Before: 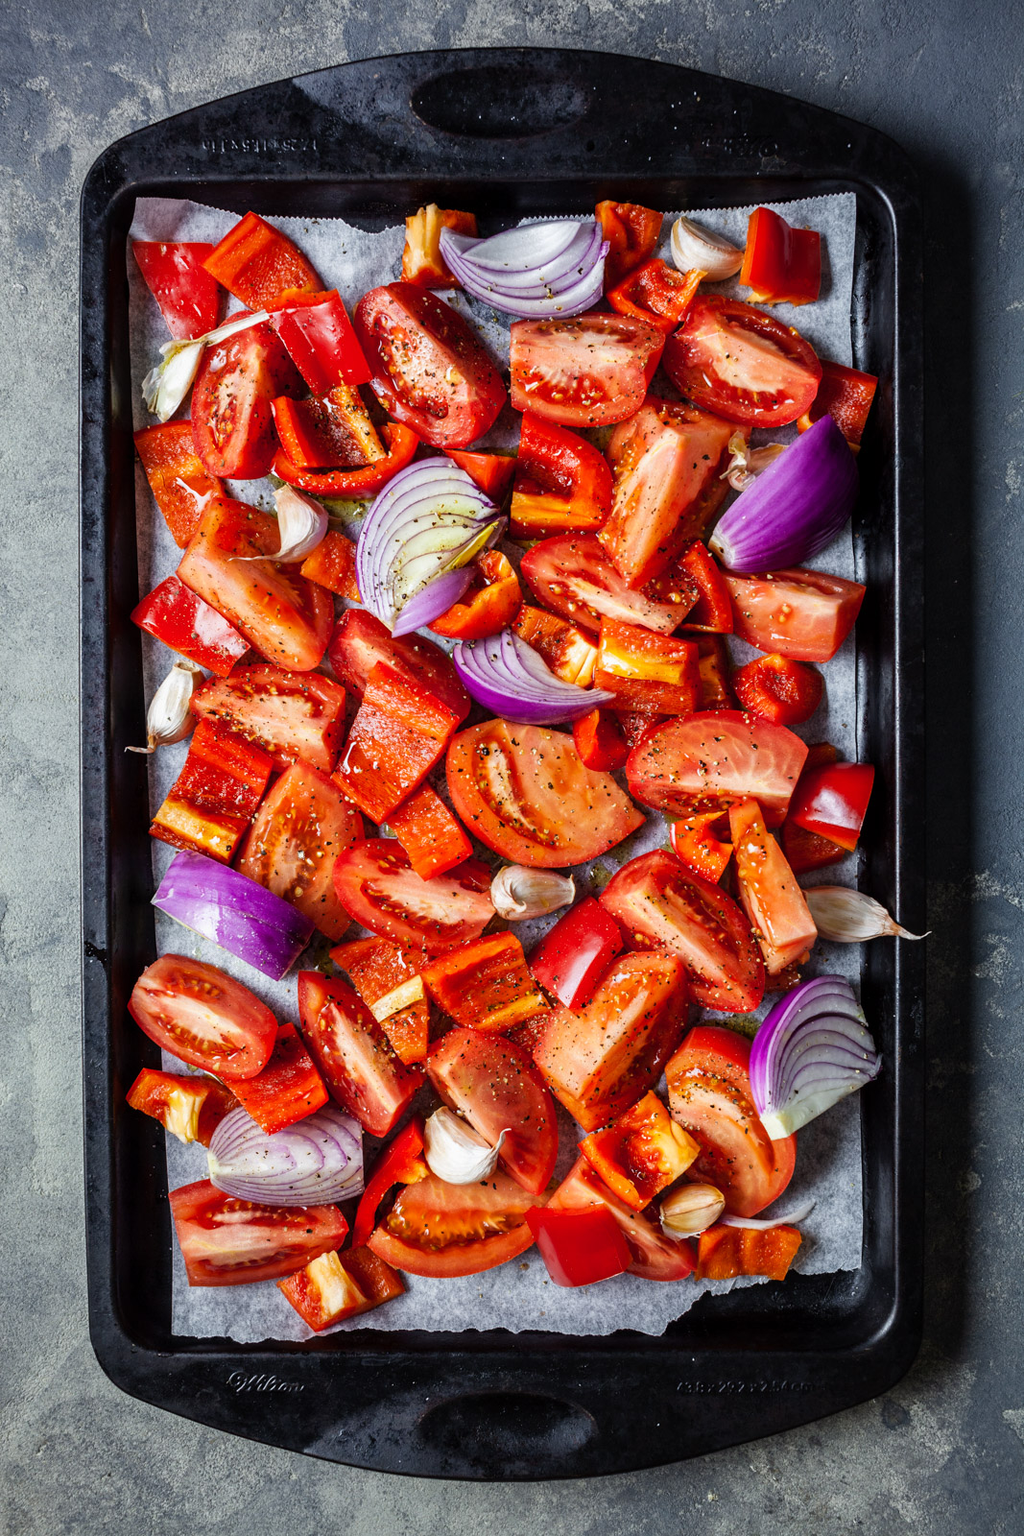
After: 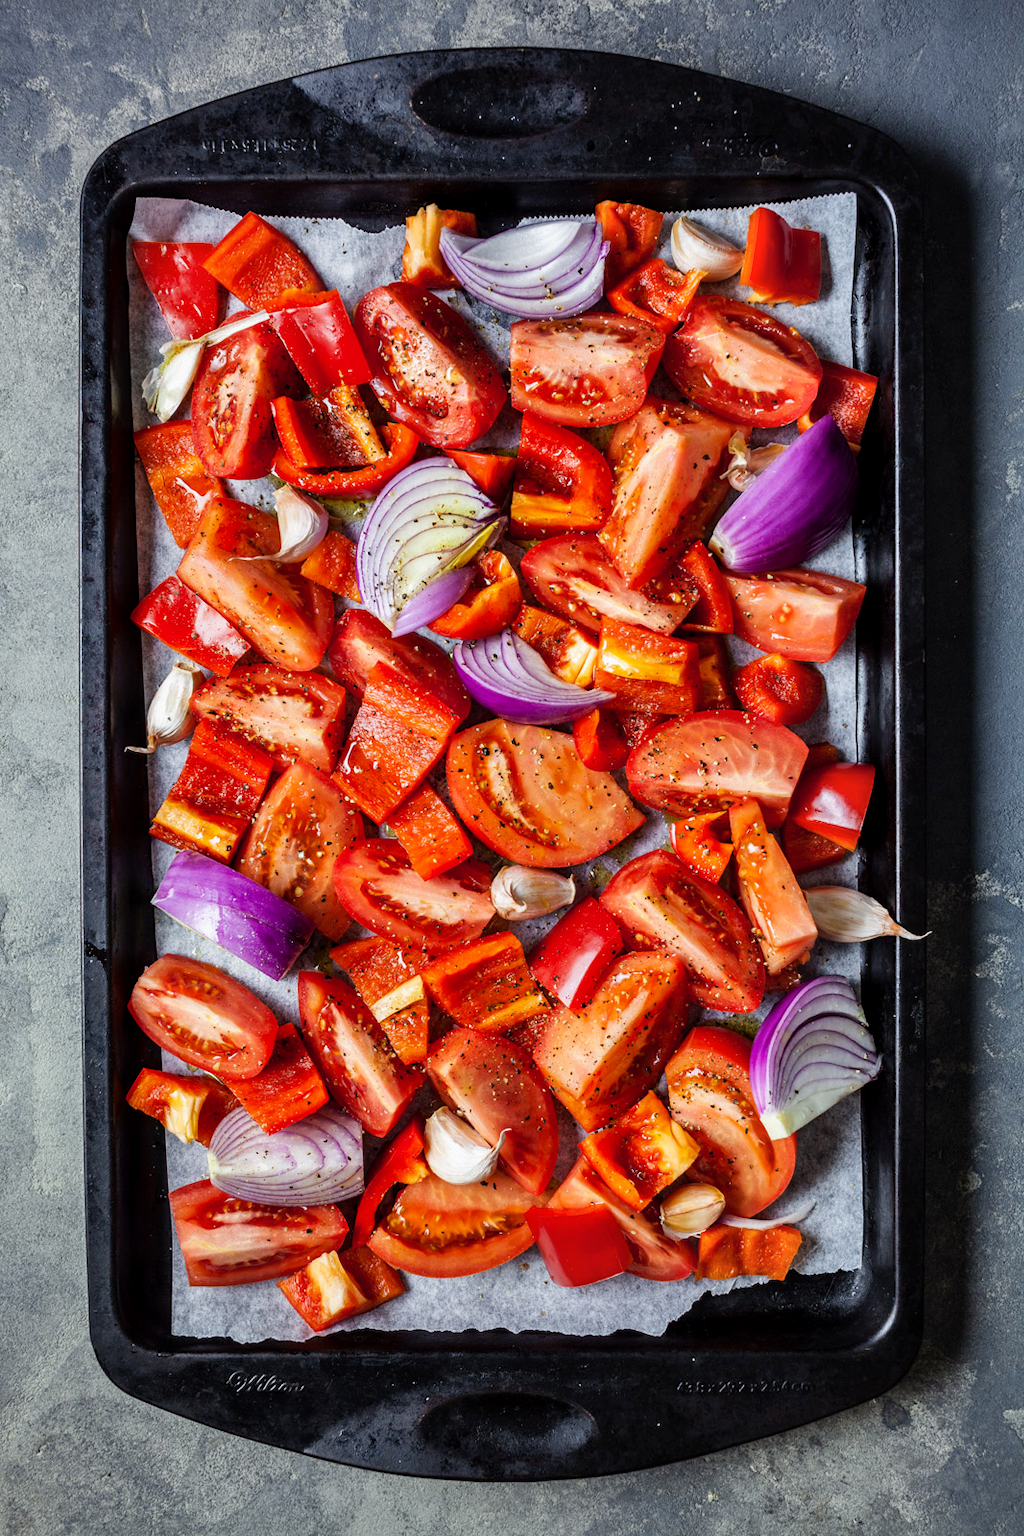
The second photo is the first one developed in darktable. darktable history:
shadows and highlights: shadows 52.44, soften with gaussian
exposure: black level correction 0.001, compensate exposure bias true, compensate highlight preservation false
